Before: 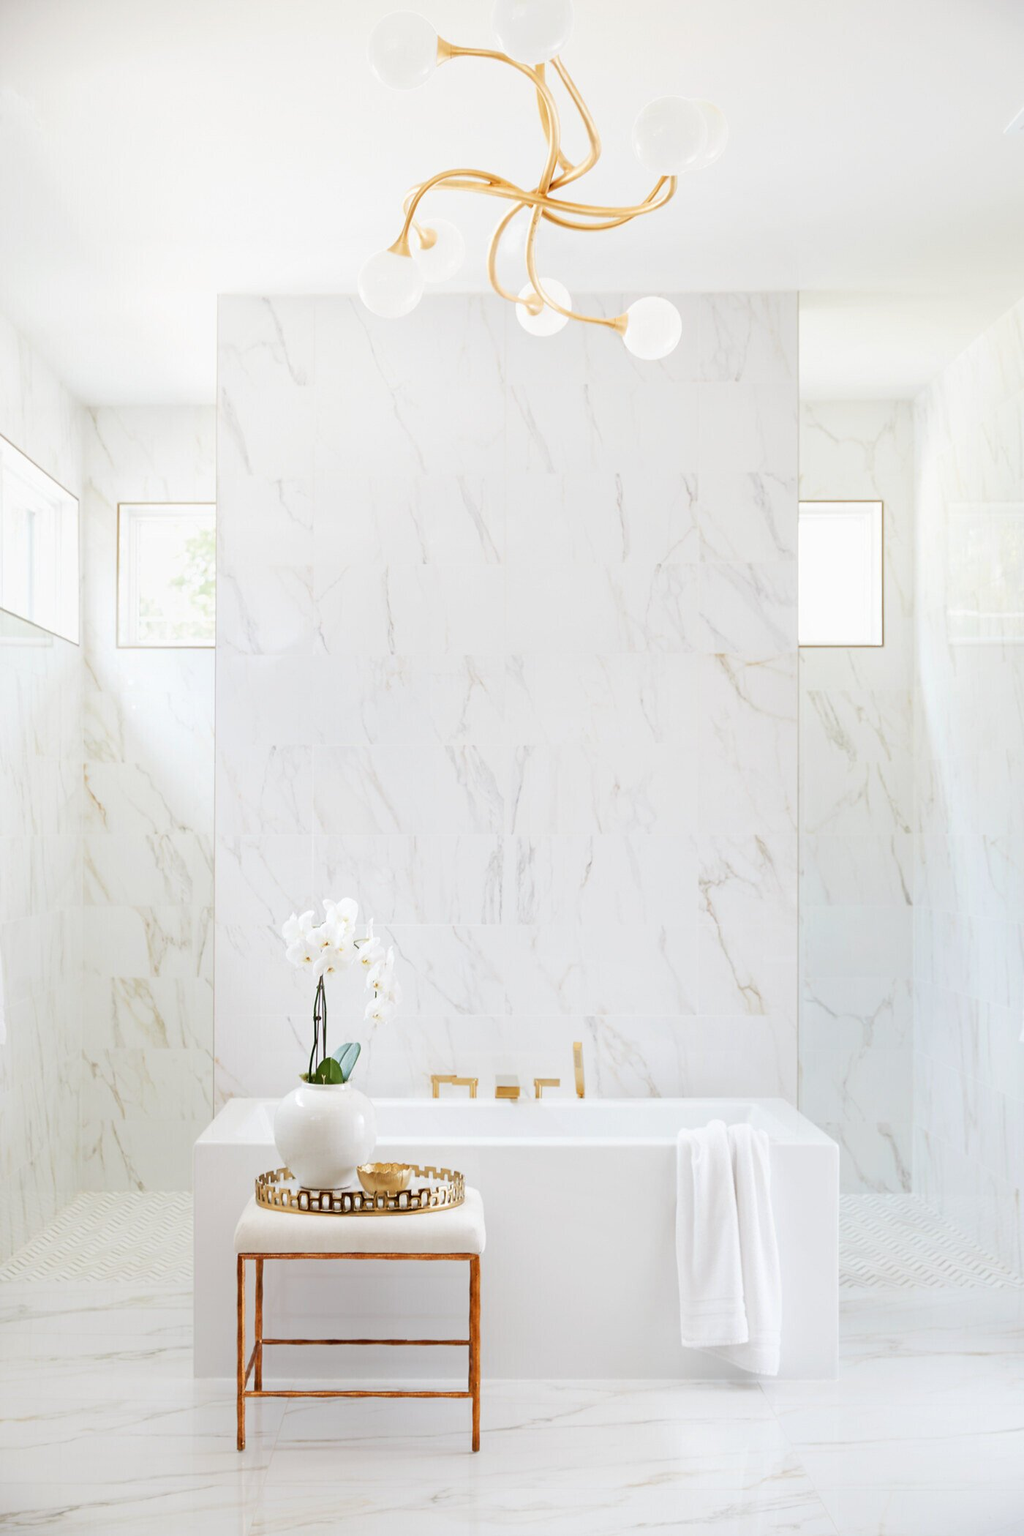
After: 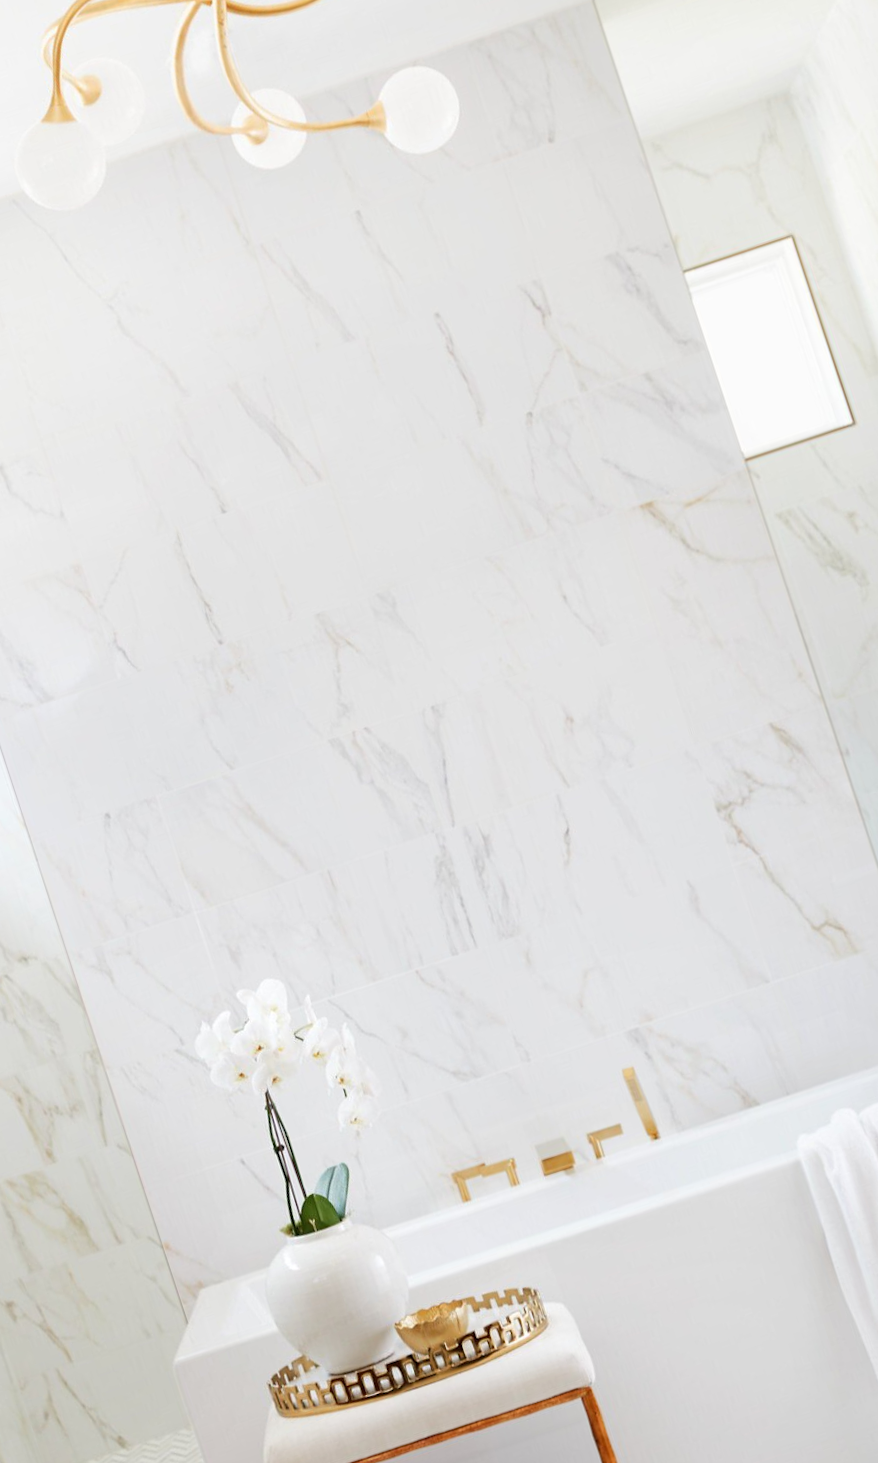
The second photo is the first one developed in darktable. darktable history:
crop and rotate: angle 18.23°, left 6.945%, right 4.011%, bottom 1.074%
